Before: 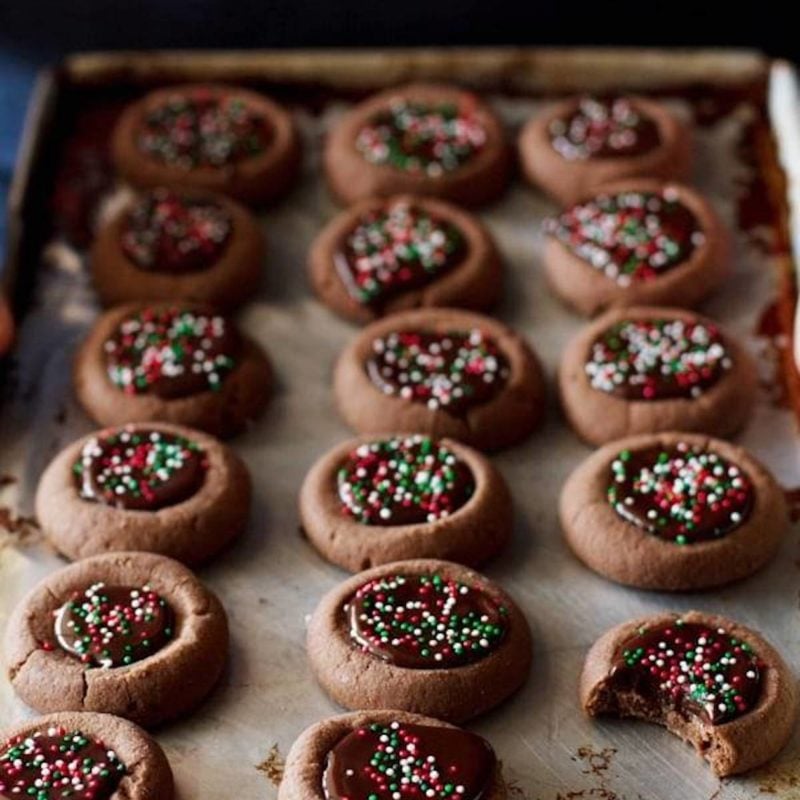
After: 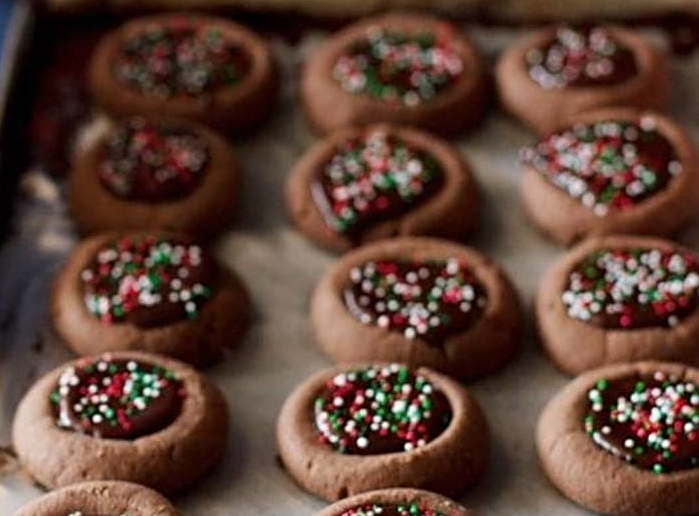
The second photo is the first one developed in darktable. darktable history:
crop: left 2.939%, top 8.999%, right 9.632%, bottom 26.487%
sharpen: on, module defaults
